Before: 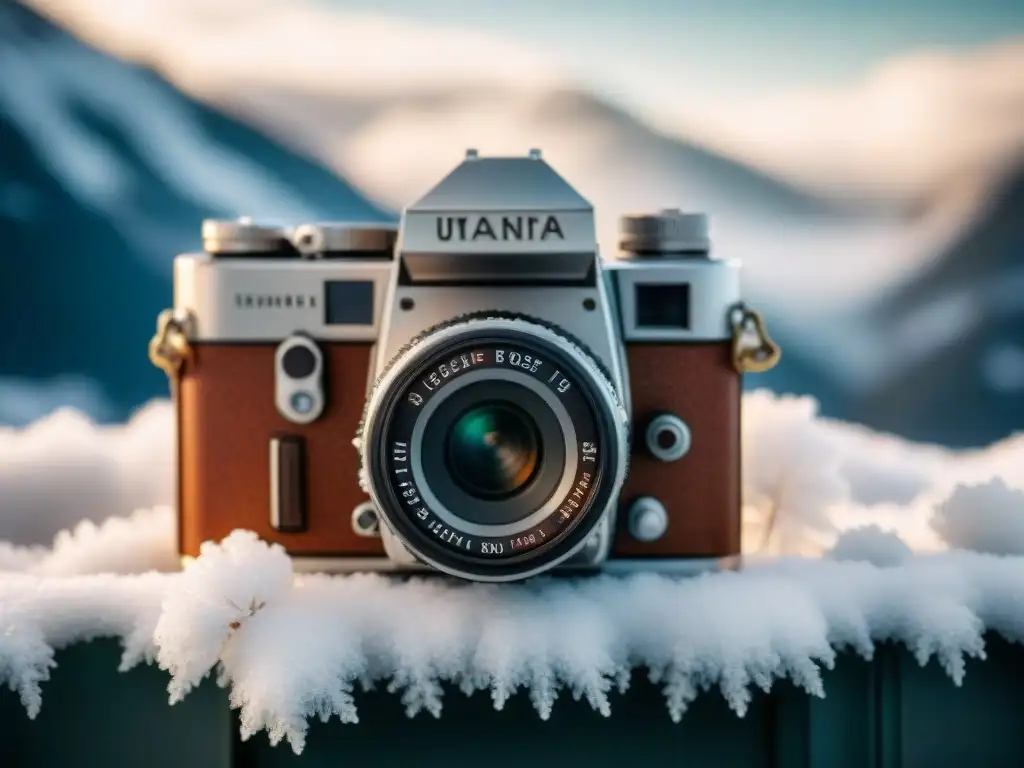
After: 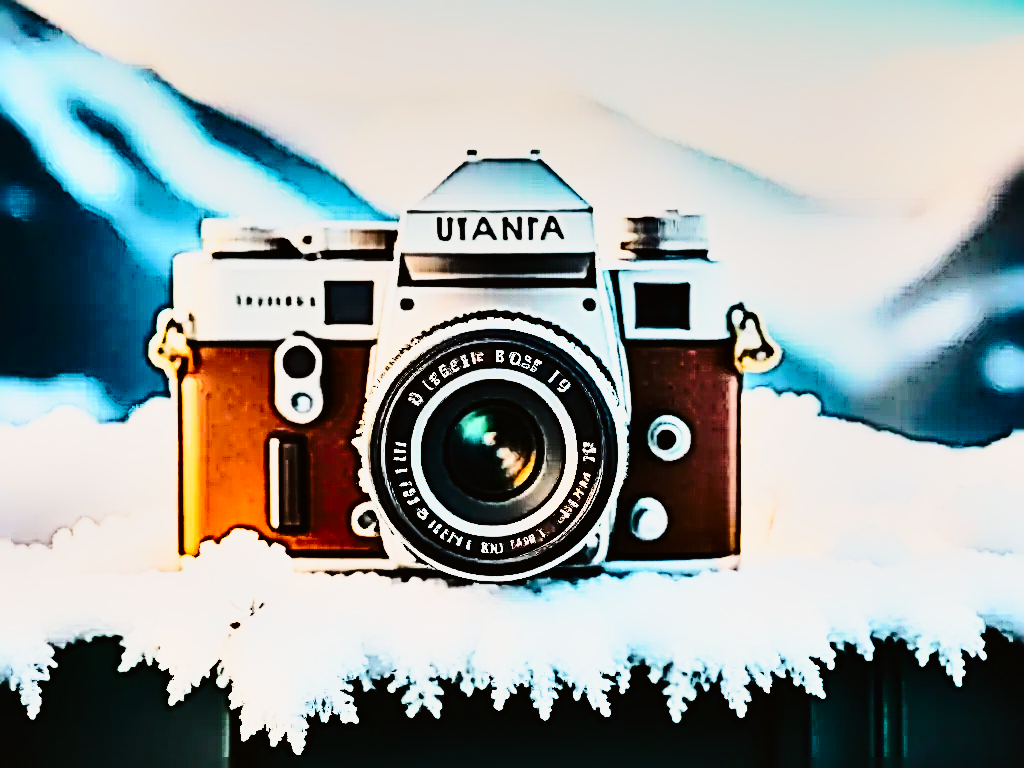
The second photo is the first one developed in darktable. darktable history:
shadows and highlights: white point adjustment 0.1, highlights -70, soften with gaussian
base curve: curves: ch0 [(0, 0) (0.028, 0.03) (0.121, 0.232) (0.46, 0.748) (0.859, 0.968) (1, 1)], preserve colors none
tone curve: curves: ch0 [(0, 0.011) (0.104, 0.085) (0.236, 0.234) (0.398, 0.507) (0.472, 0.62) (0.641, 0.773) (0.835, 0.883) (1, 0.961)]; ch1 [(0, 0) (0.353, 0.344) (0.43, 0.401) (0.479, 0.476) (0.502, 0.504) (0.54, 0.542) (0.602, 0.613) (0.638, 0.668) (0.693, 0.727) (1, 1)]; ch2 [(0, 0) (0.34, 0.314) (0.434, 0.43) (0.5, 0.506) (0.528, 0.534) (0.55, 0.567) (0.595, 0.613) (0.644, 0.729) (1, 1)], color space Lab, independent channels, preserve colors none
rgb curve: curves: ch0 [(0, 0) (0.21, 0.15) (0.24, 0.21) (0.5, 0.75) (0.75, 0.96) (0.89, 0.99) (1, 1)]; ch1 [(0, 0.02) (0.21, 0.13) (0.25, 0.2) (0.5, 0.67) (0.75, 0.9) (0.89, 0.97) (1, 1)]; ch2 [(0, 0.02) (0.21, 0.13) (0.25, 0.2) (0.5, 0.67) (0.75, 0.9) (0.89, 0.97) (1, 1)], compensate middle gray true
sharpen: radius 4.001, amount 2
